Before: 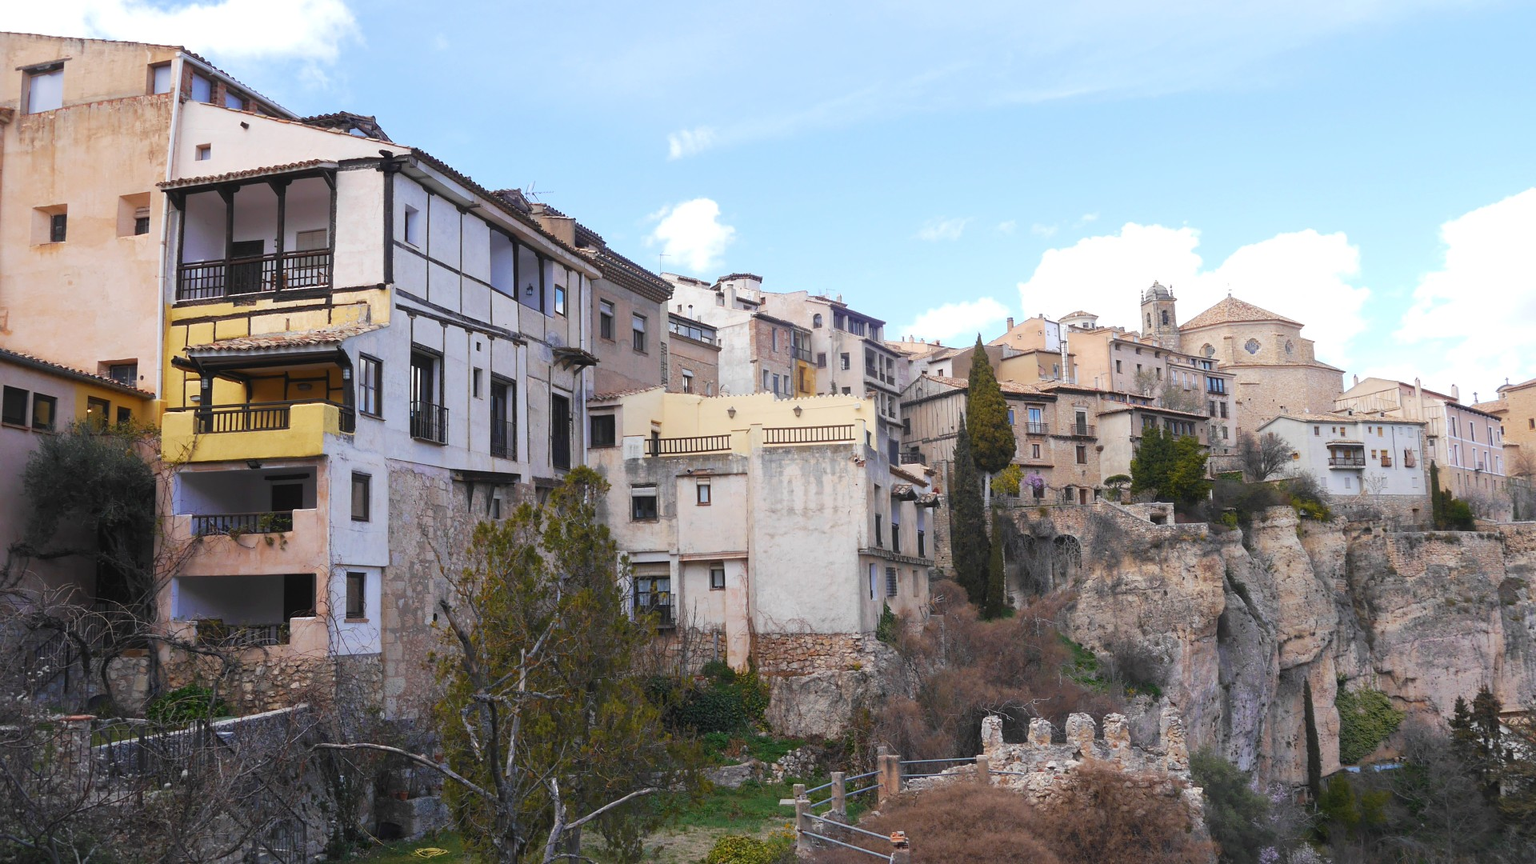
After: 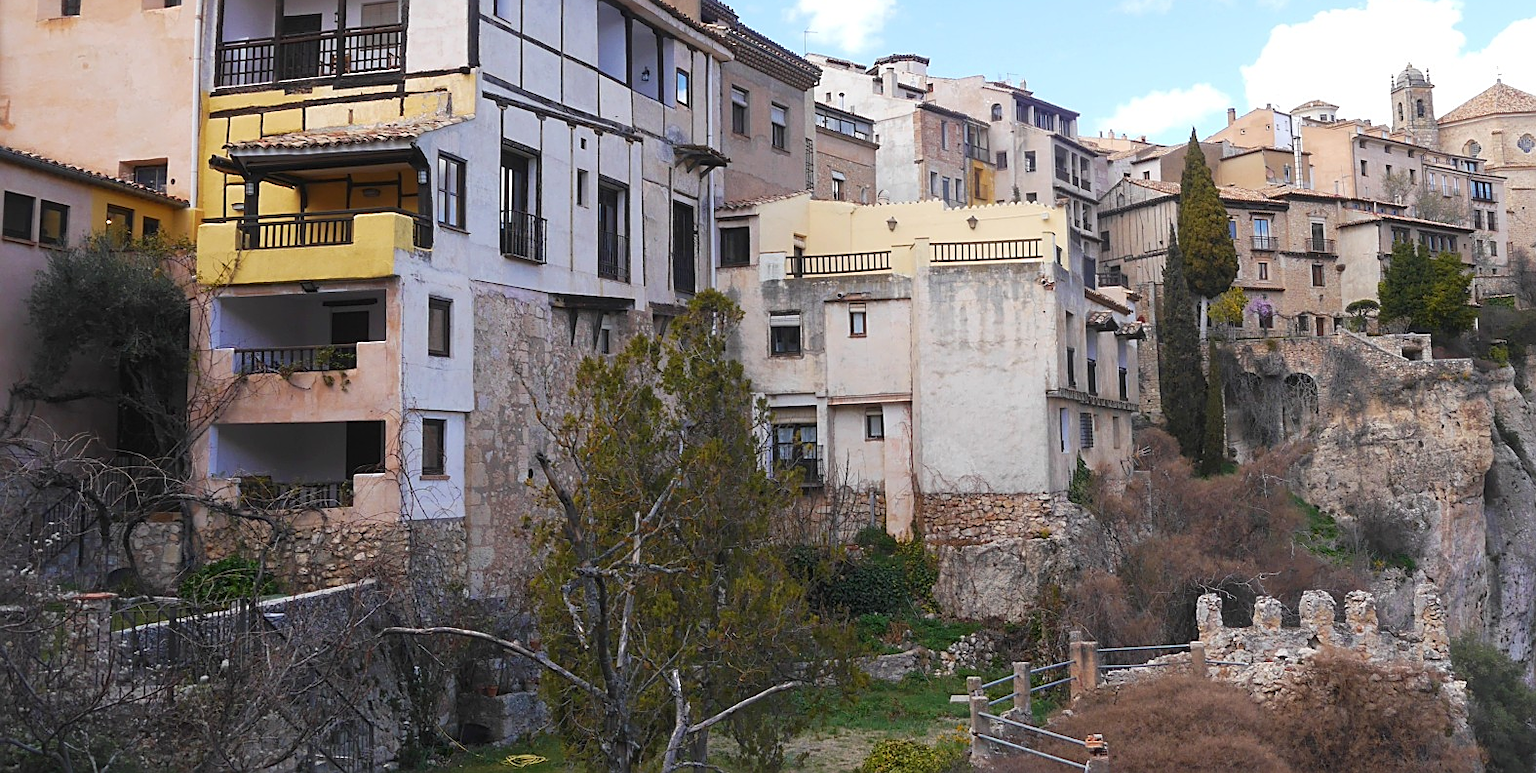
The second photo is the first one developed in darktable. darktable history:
sharpen: on, module defaults
crop: top 26.531%, right 17.959%
